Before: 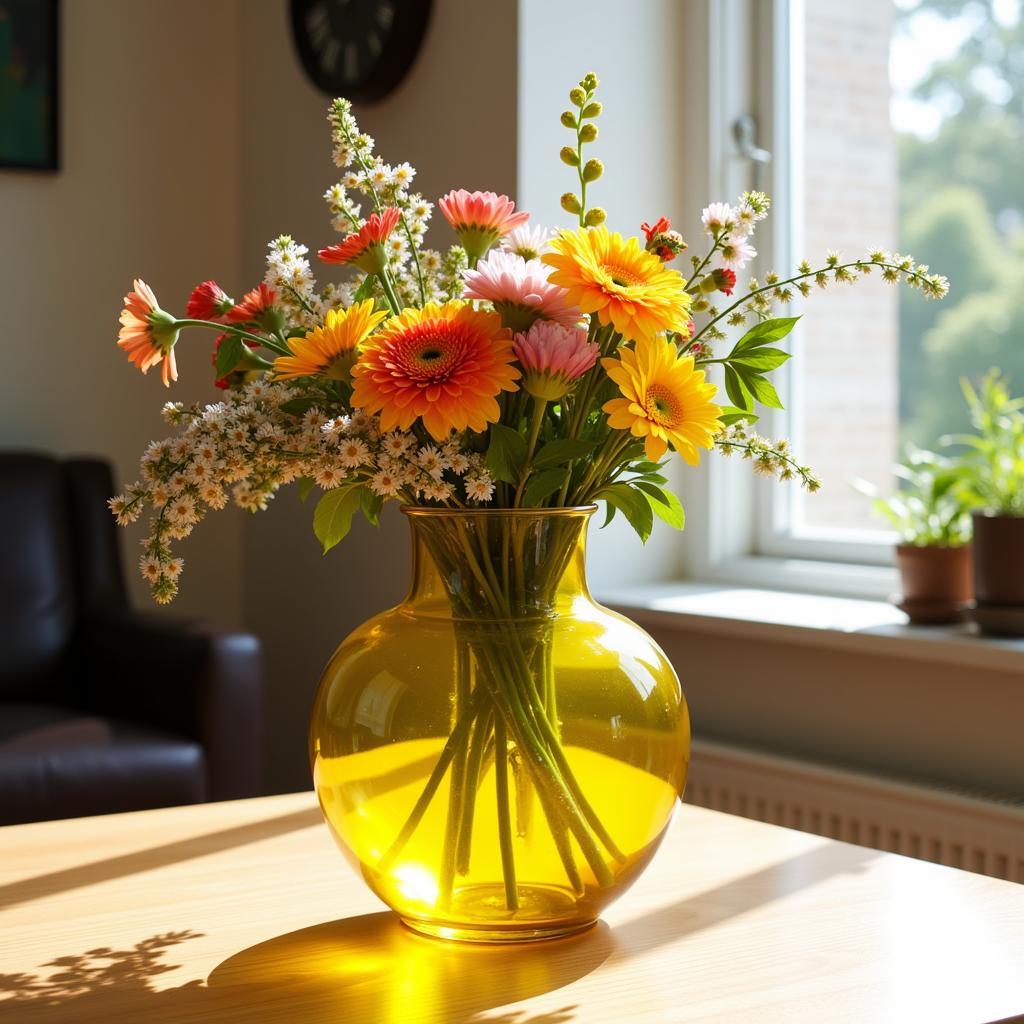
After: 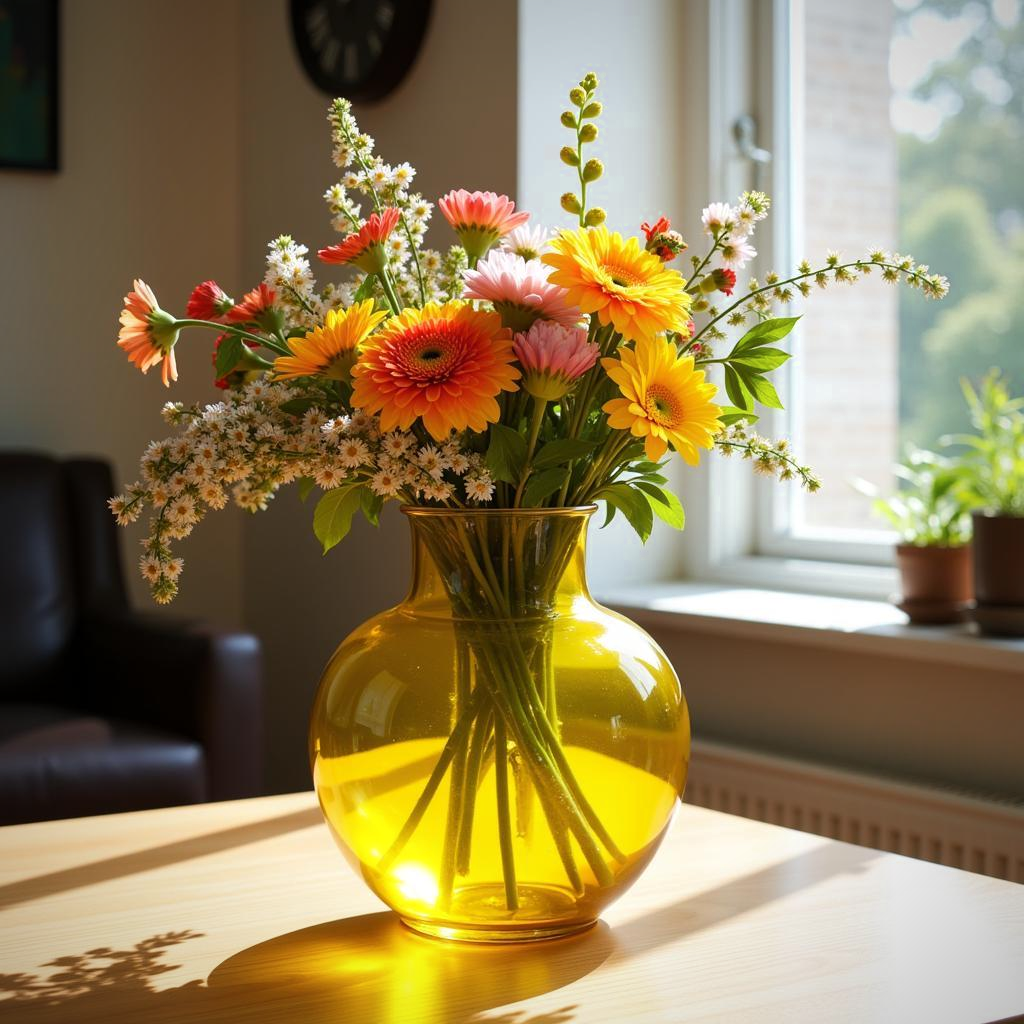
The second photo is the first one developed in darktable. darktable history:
color zones: curves: ch0 [(0.25, 0.5) (0.463, 0.627) (0.484, 0.637) (0.75, 0.5)]
tone equalizer: edges refinement/feathering 500, mask exposure compensation -1.57 EV, preserve details no
vignetting: fall-off radius 61.22%, saturation -0.028
